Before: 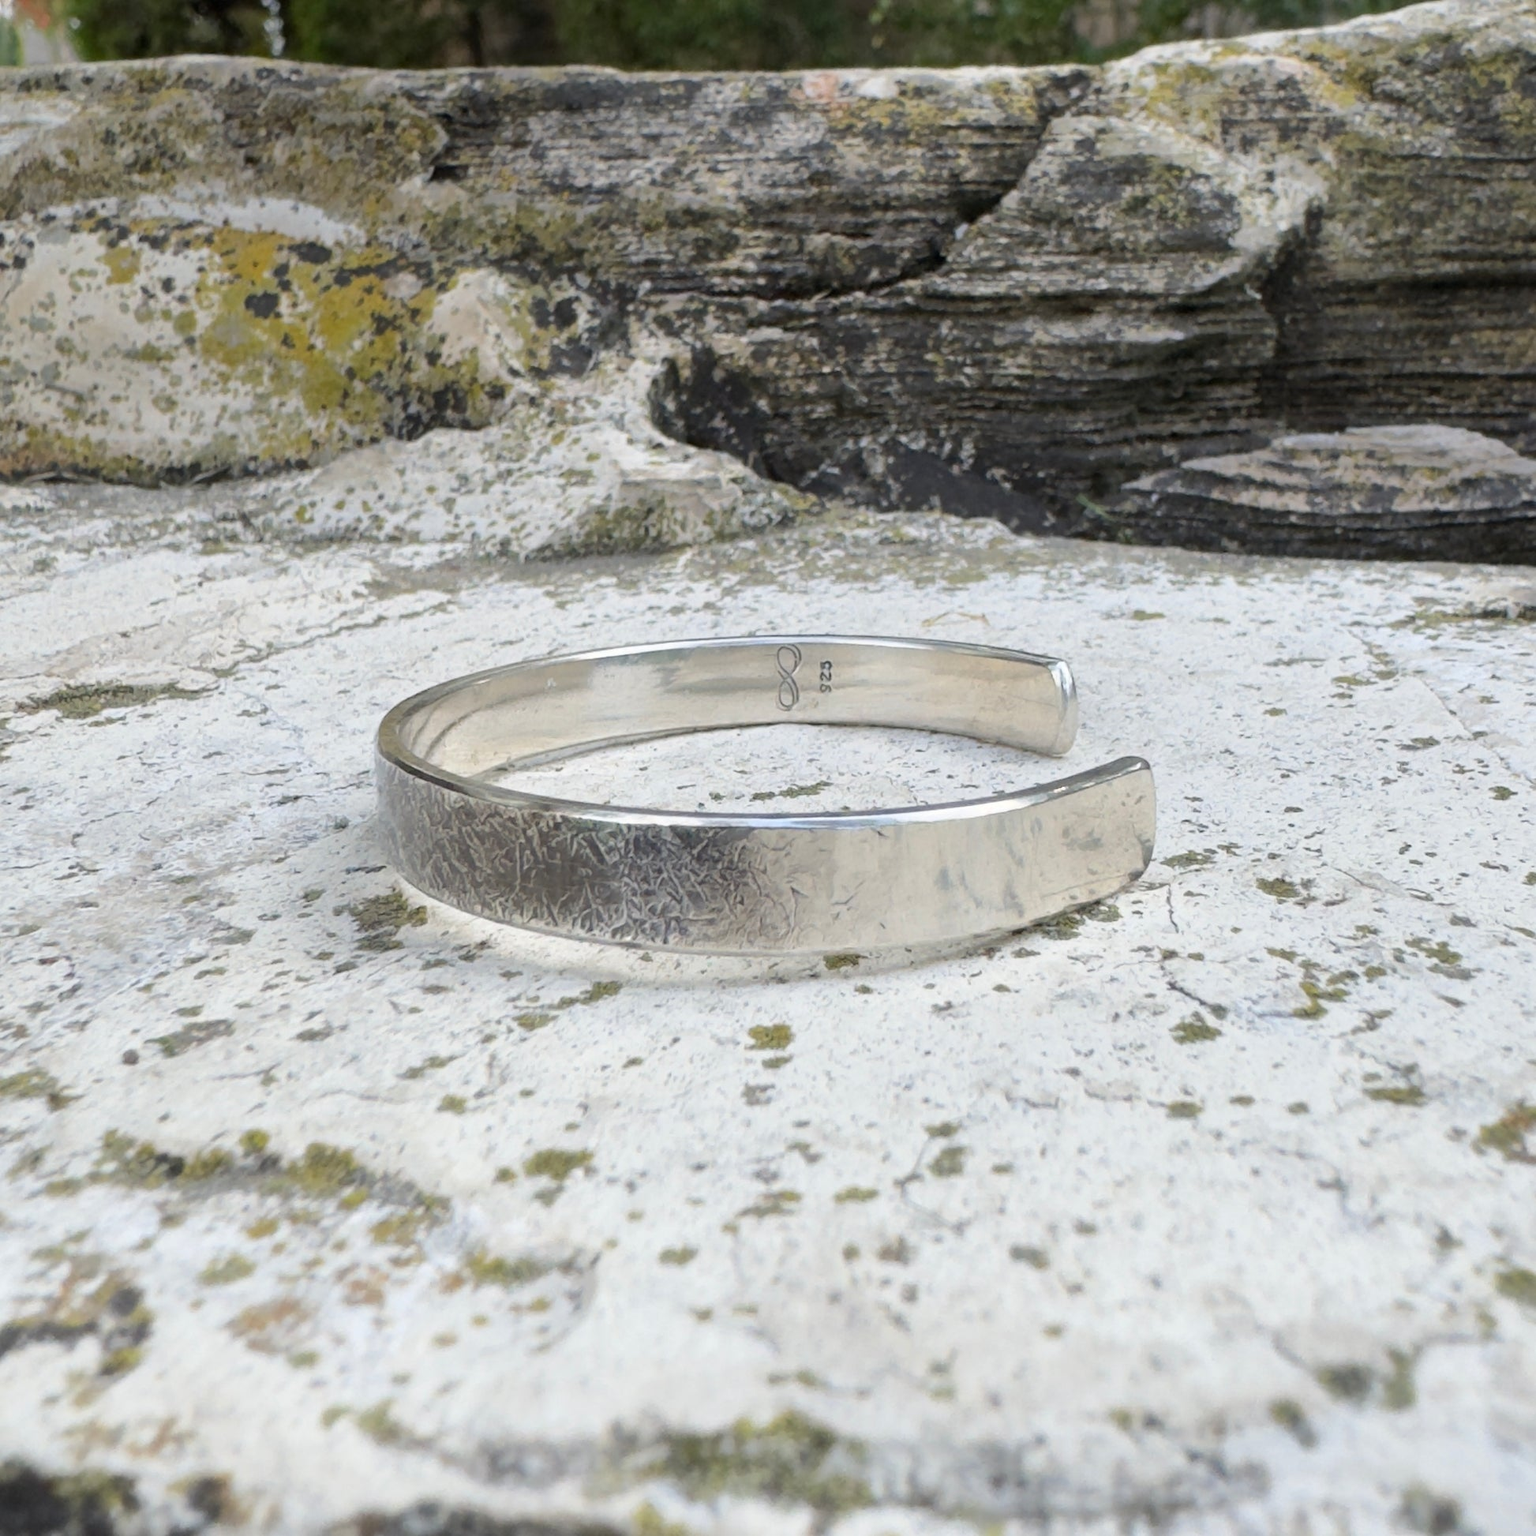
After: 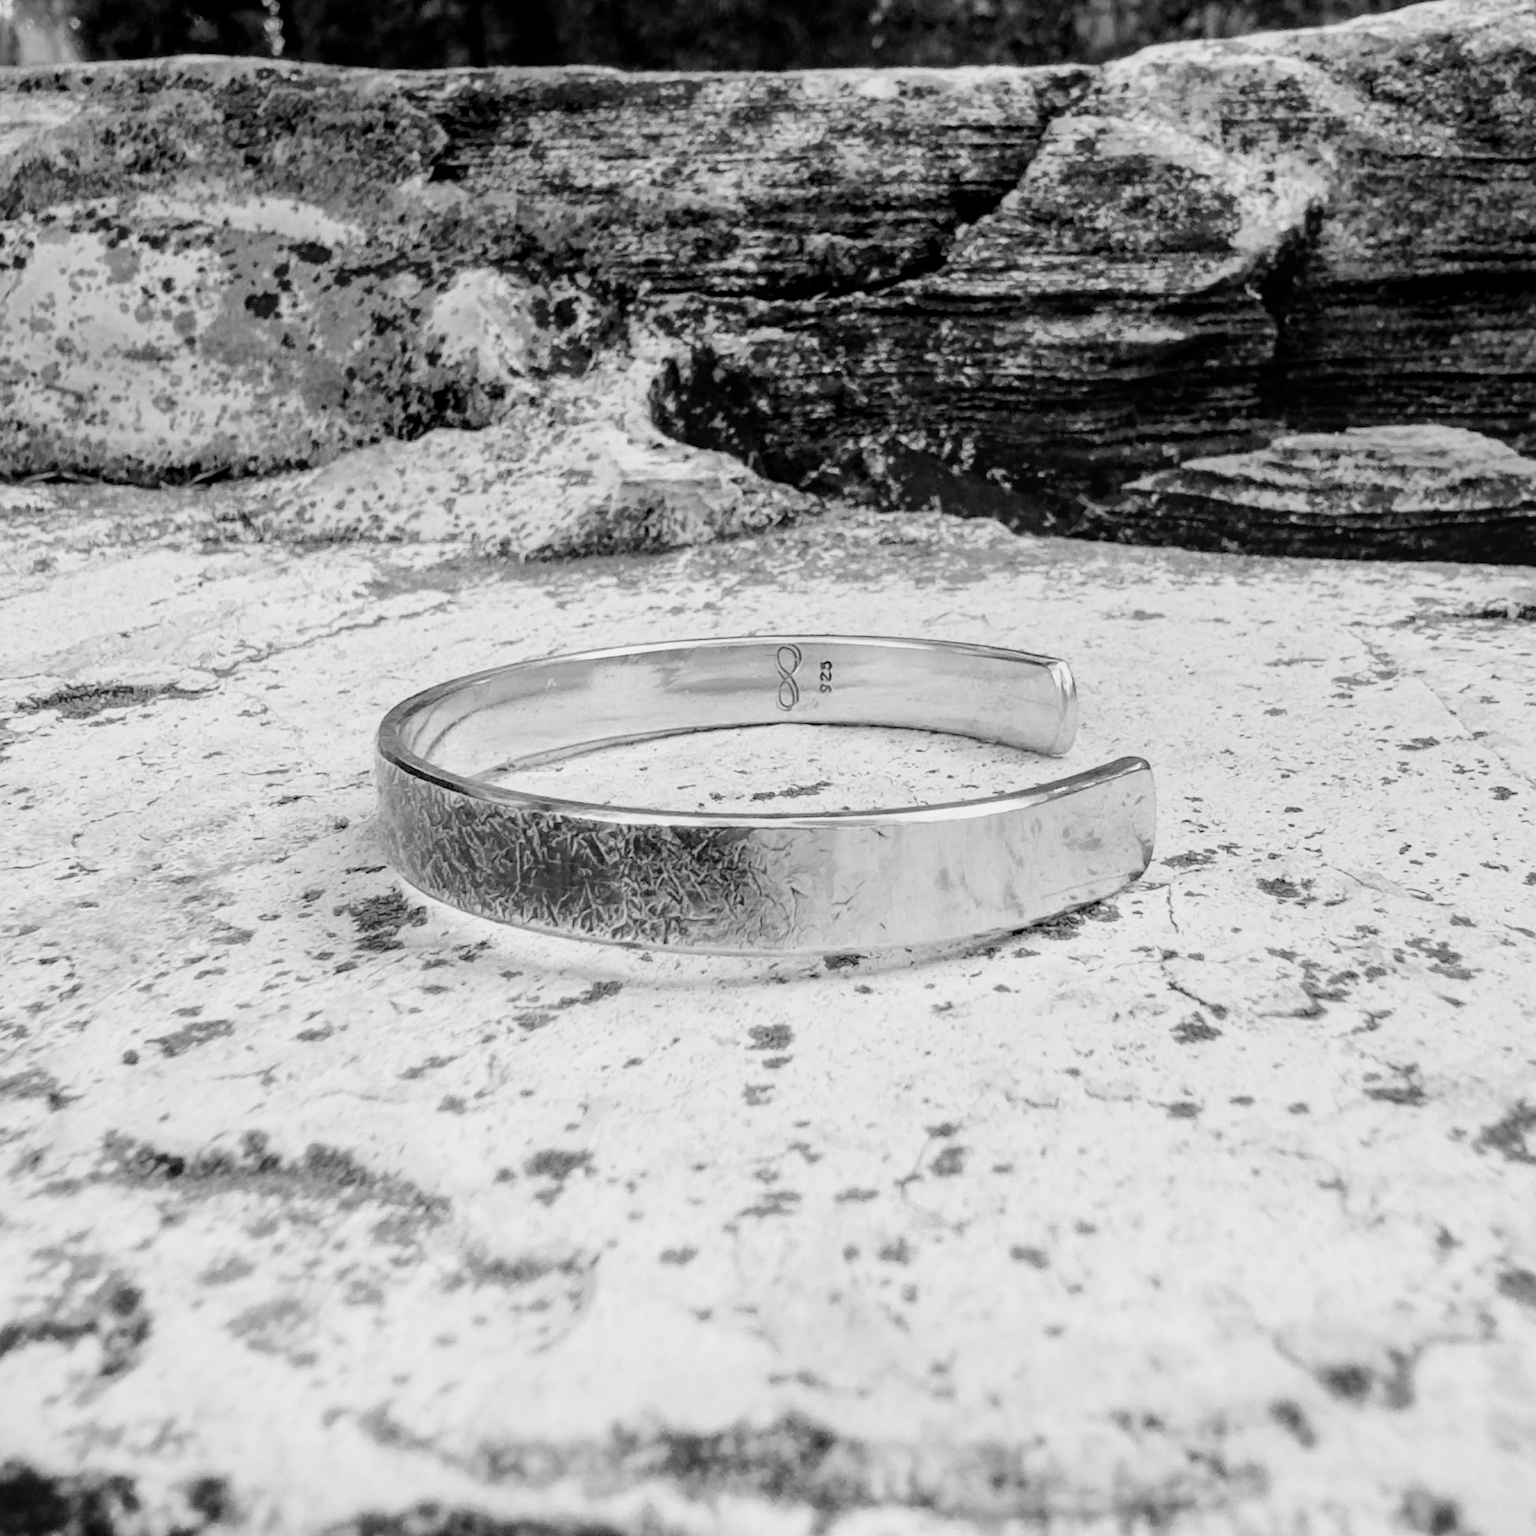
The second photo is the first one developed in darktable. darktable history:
filmic rgb: black relative exposure -5.04 EV, white relative exposure 3.54 EV, threshold 3 EV, hardness 3.16, contrast 1.483, highlights saturation mix -49.4%, preserve chrominance no, color science v5 (2021), enable highlight reconstruction true
local contrast: on, module defaults
